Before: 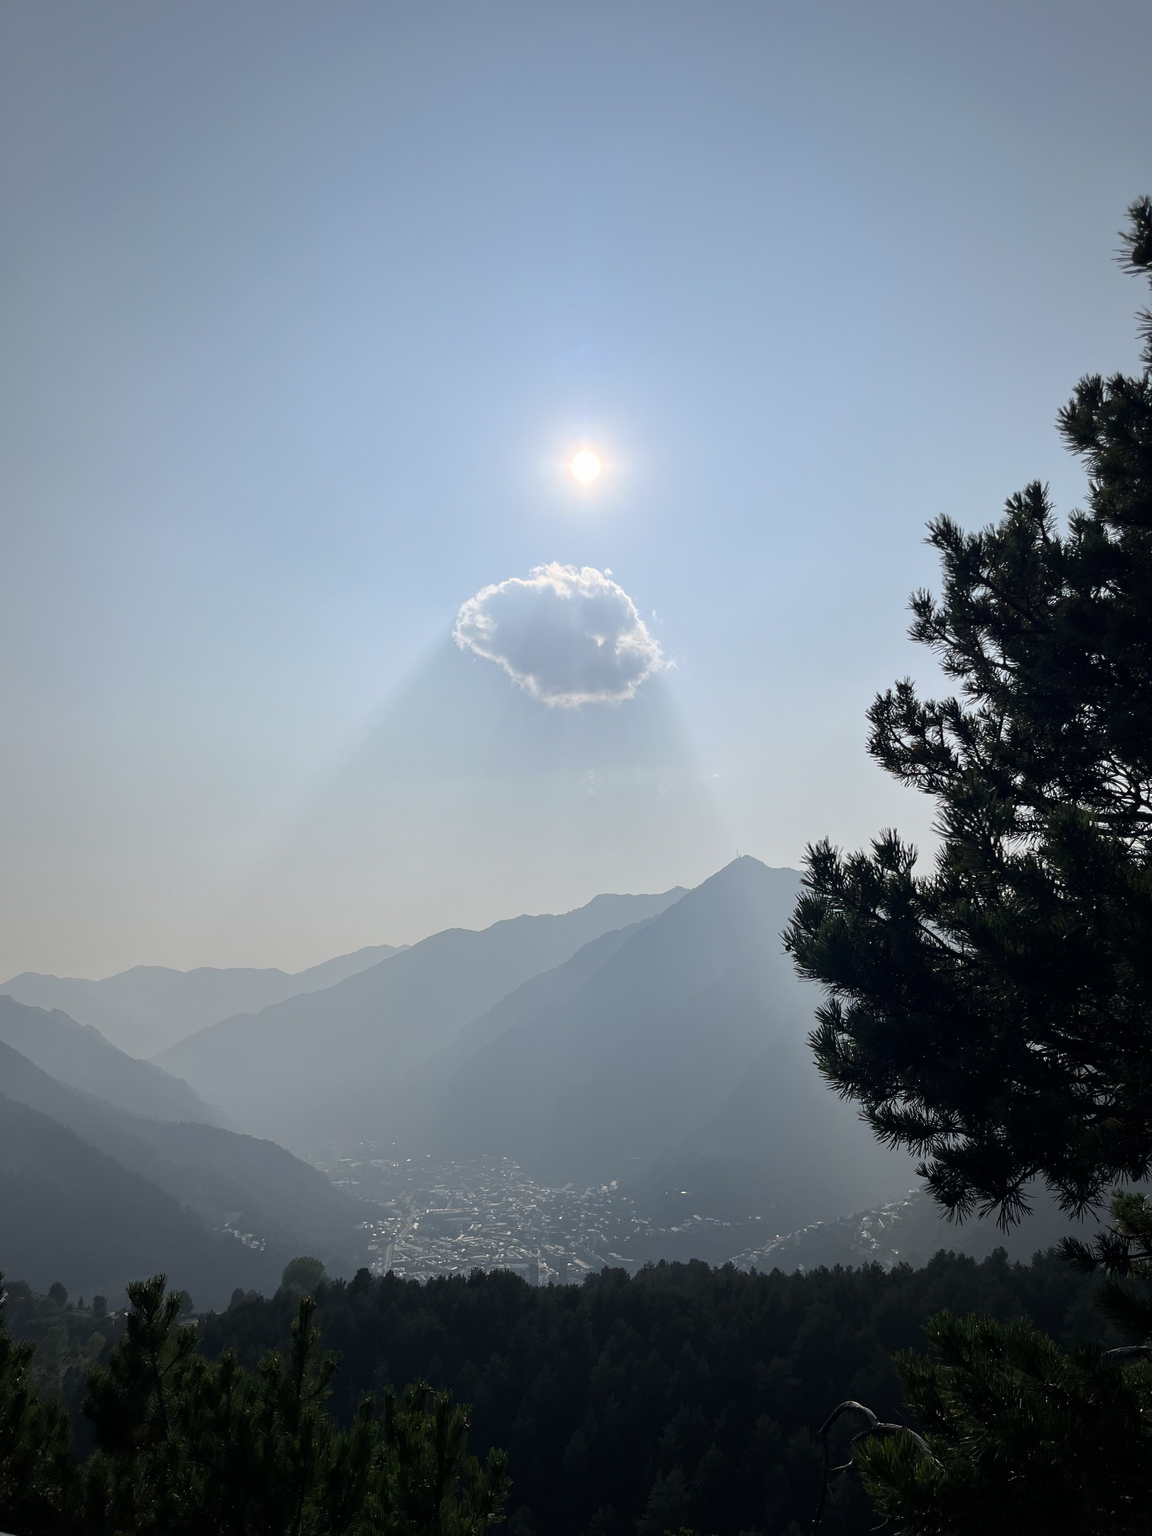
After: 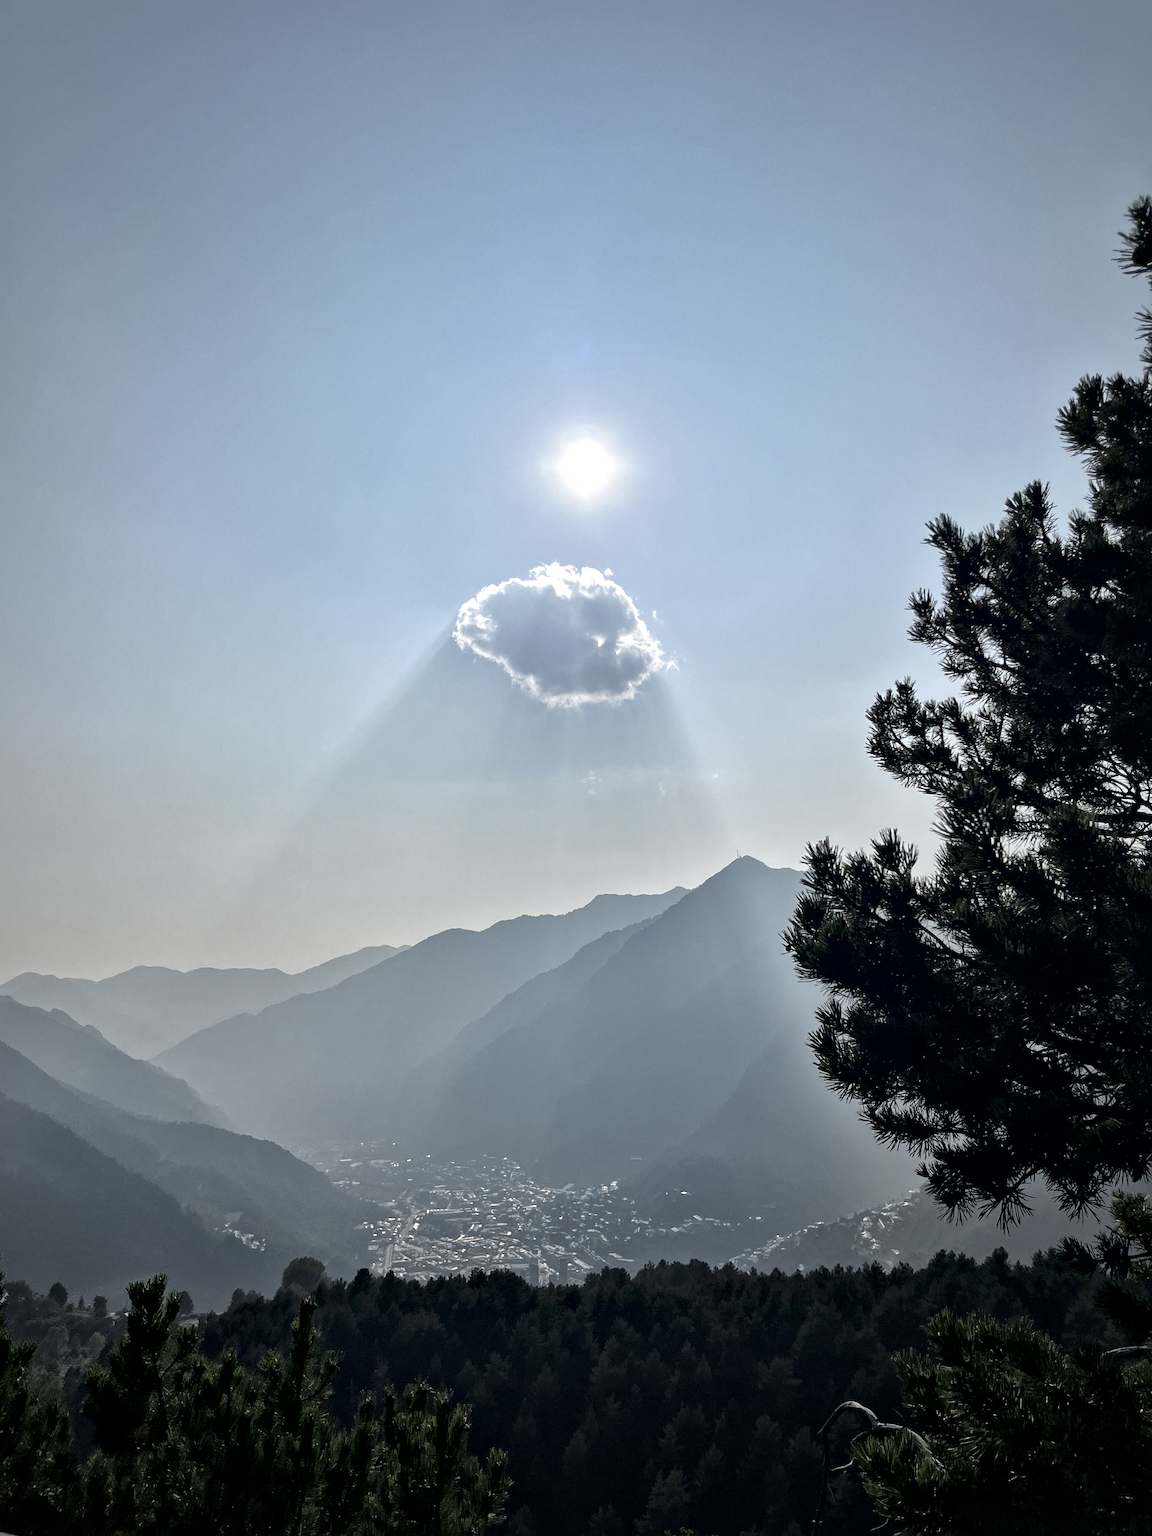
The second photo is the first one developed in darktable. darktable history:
local contrast: mode bilateral grid, contrast 44, coarseness 69, detail 213%, midtone range 0.2
